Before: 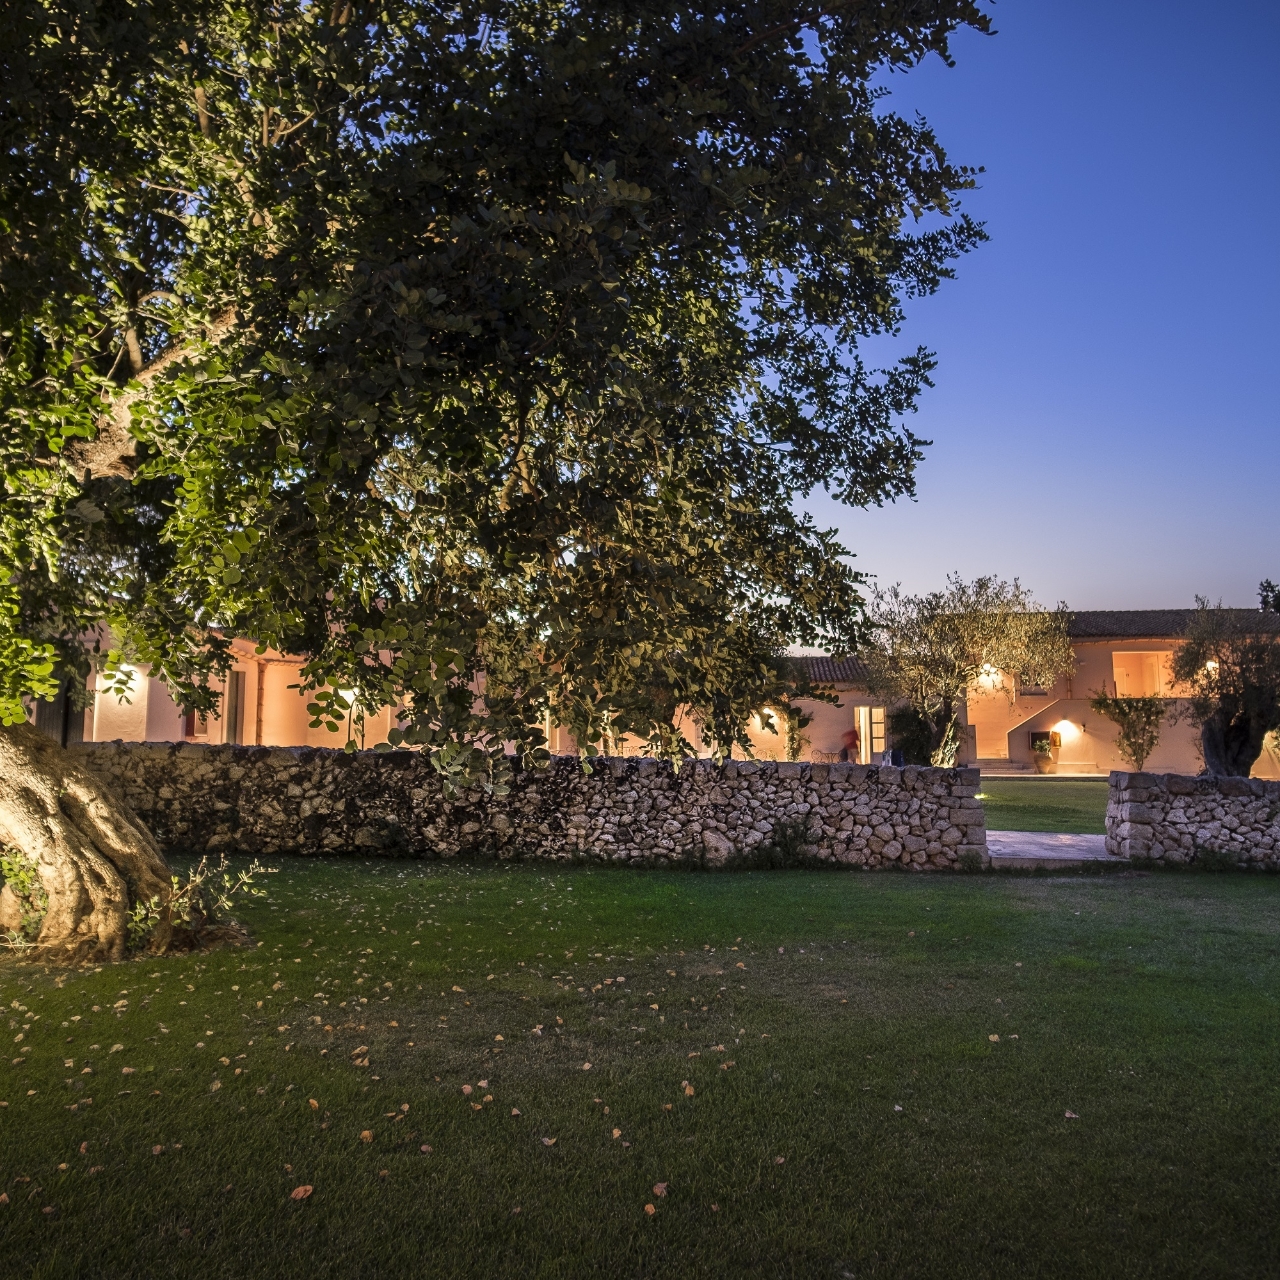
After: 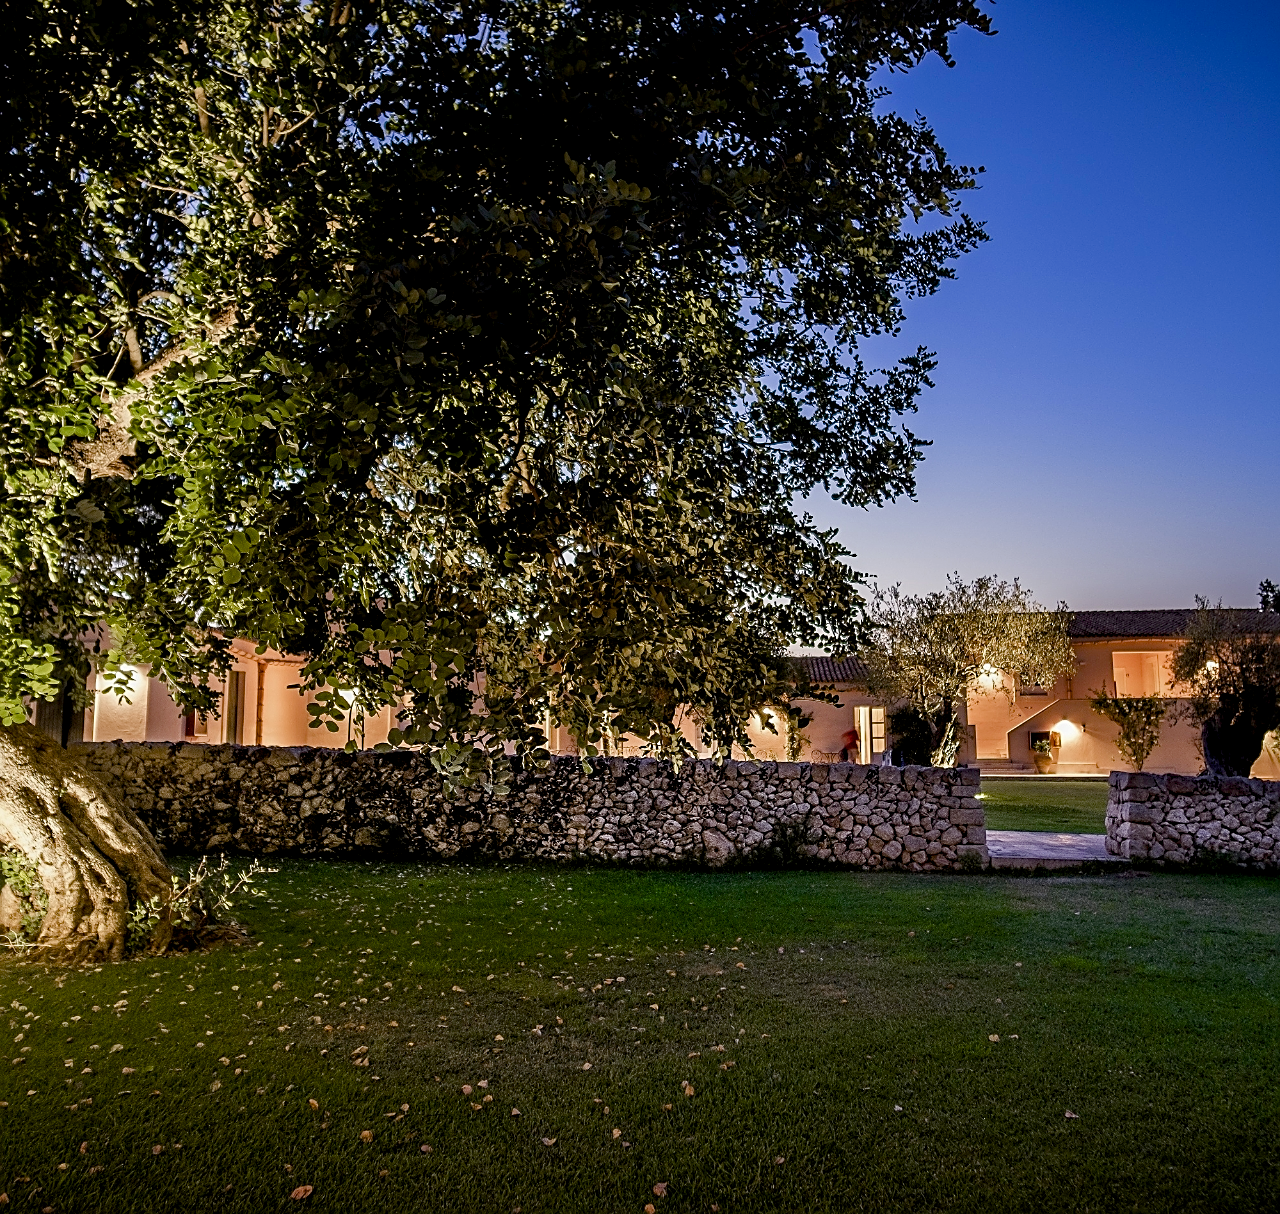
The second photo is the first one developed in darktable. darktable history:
crop and rotate: top 0.014%, bottom 5.134%
color balance rgb: perceptual saturation grading › global saturation 20%, perceptual saturation grading › highlights -49.026%, perceptual saturation grading › shadows 25.858%
sharpen: amount 0.496
color calibration: illuminant same as pipeline (D50), adaptation none (bypass), x 0.333, y 0.333, temperature 5021.66 K
exposure: black level correction 0.009, exposure -0.159 EV, compensate exposure bias true, compensate highlight preservation false
haze removal: compatibility mode true, adaptive false
